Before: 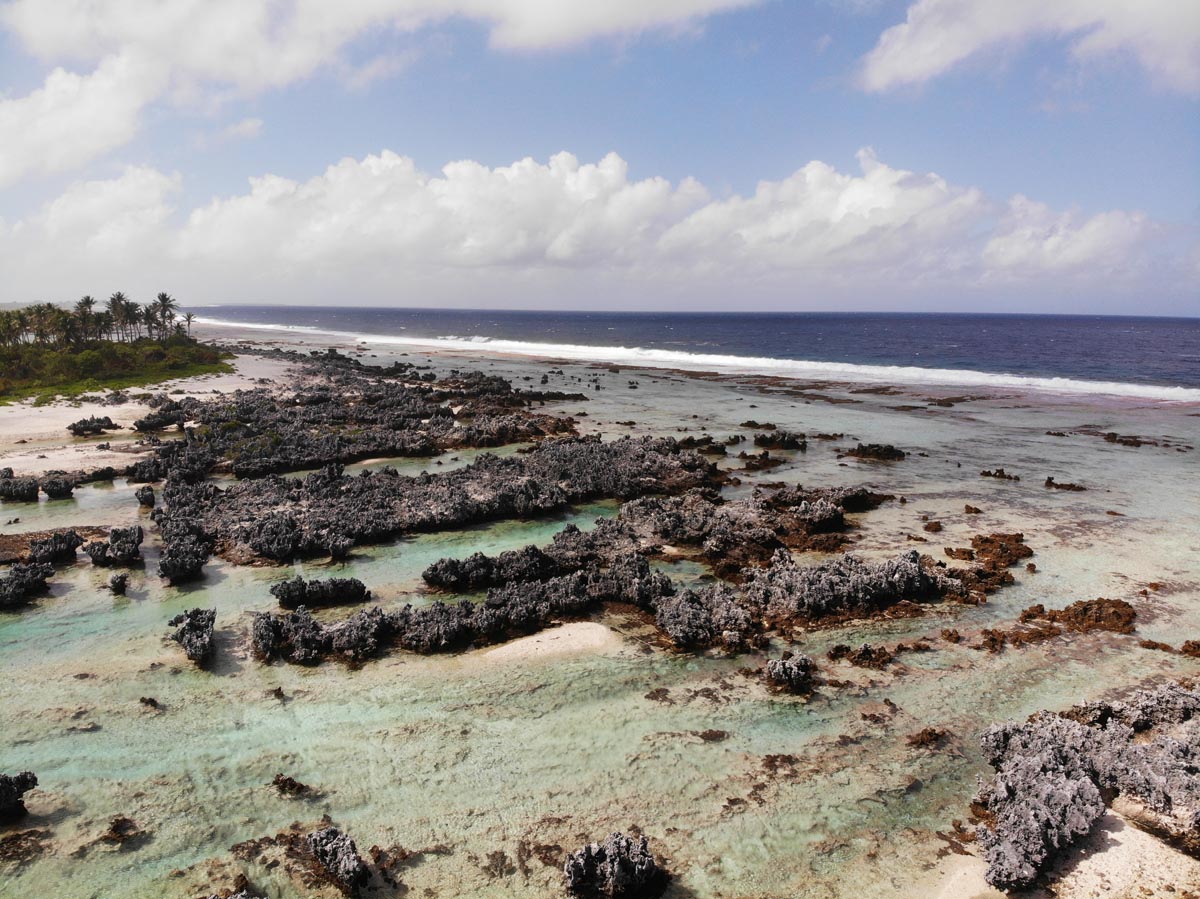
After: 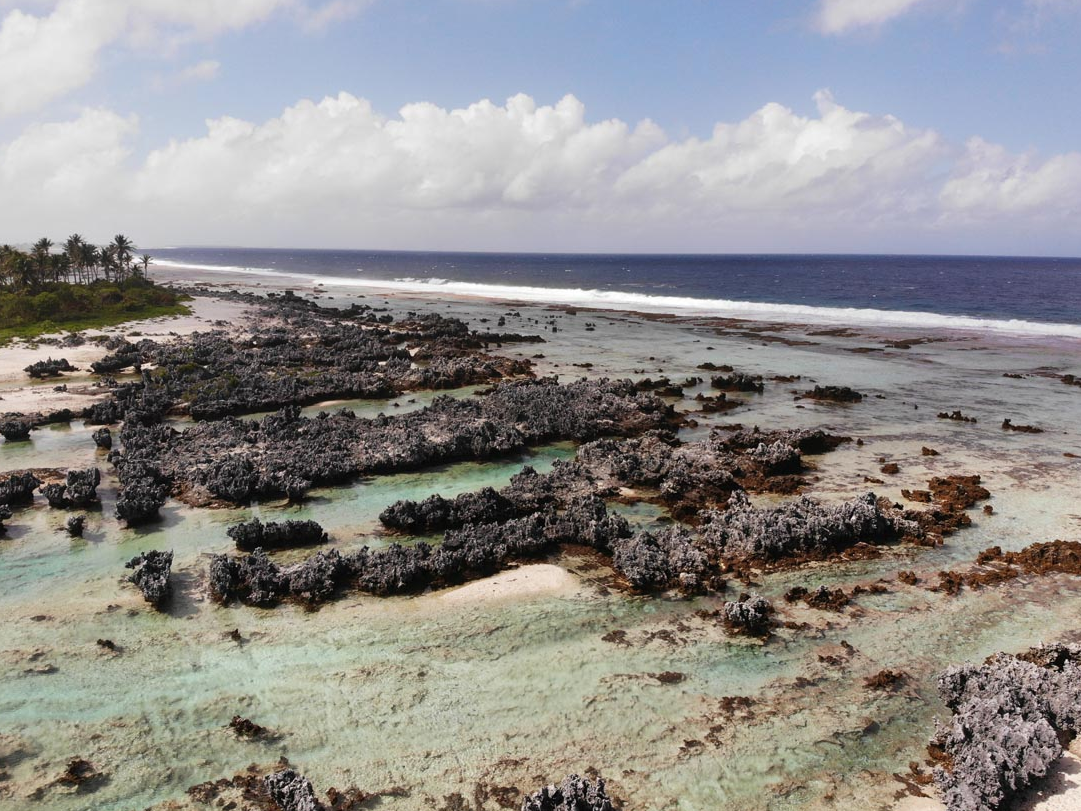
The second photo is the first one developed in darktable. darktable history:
exposure: black level correction 0, compensate exposure bias true, compensate highlight preservation false
crop: left 3.64%, top 6.468%, right 6.275%, bottom 3.242%
